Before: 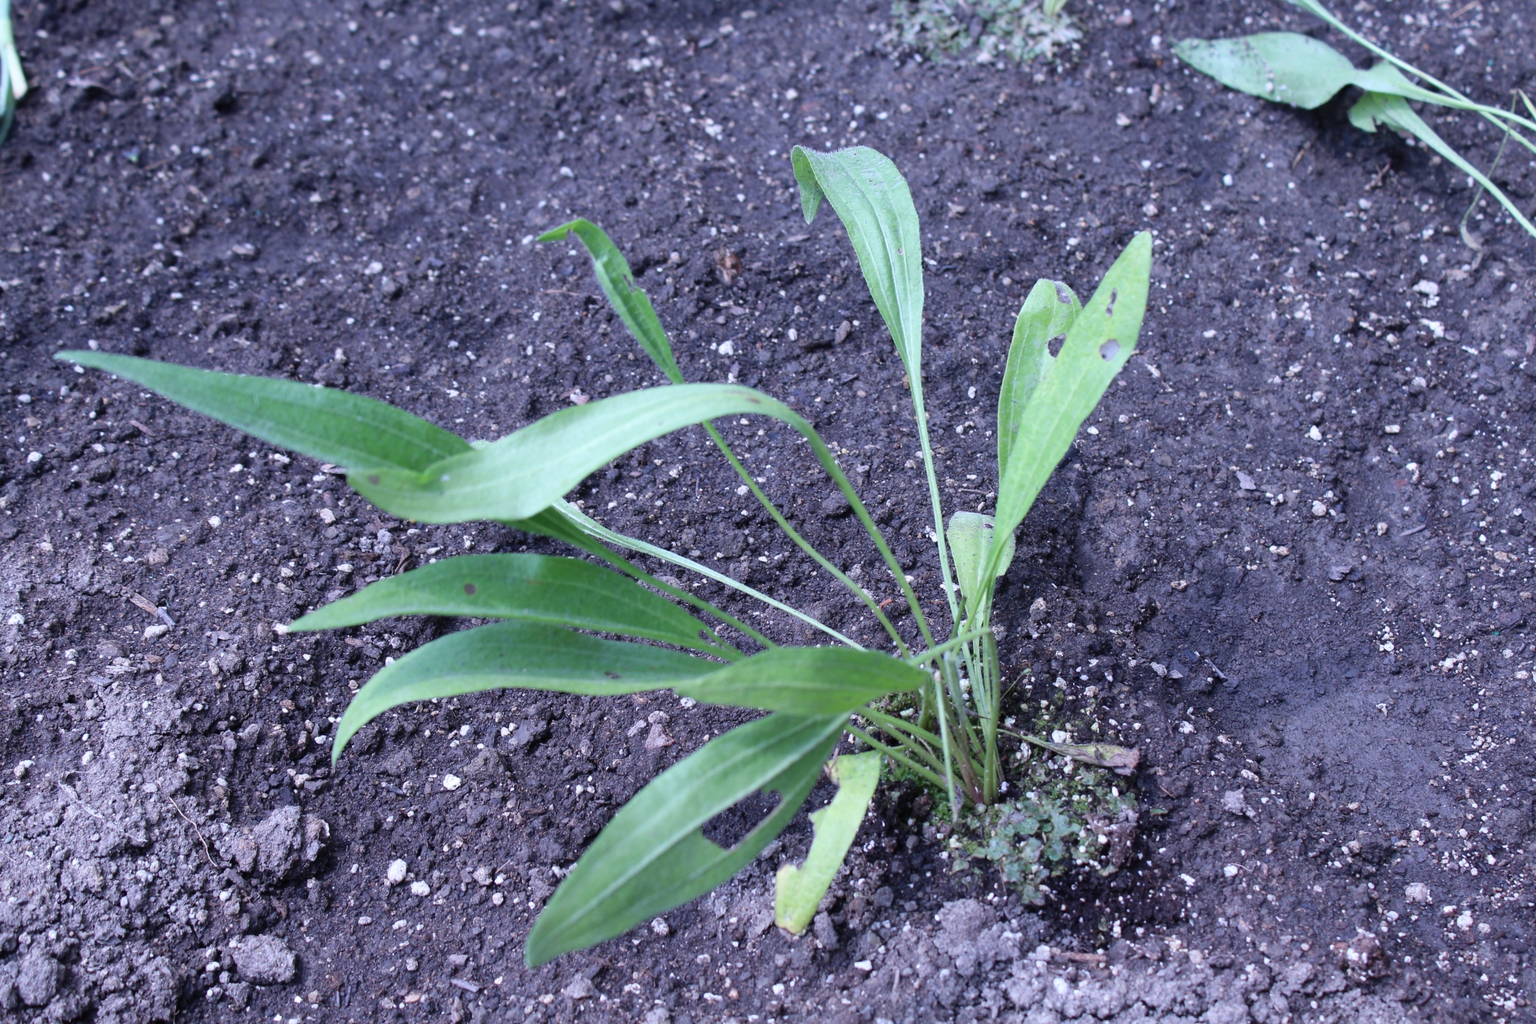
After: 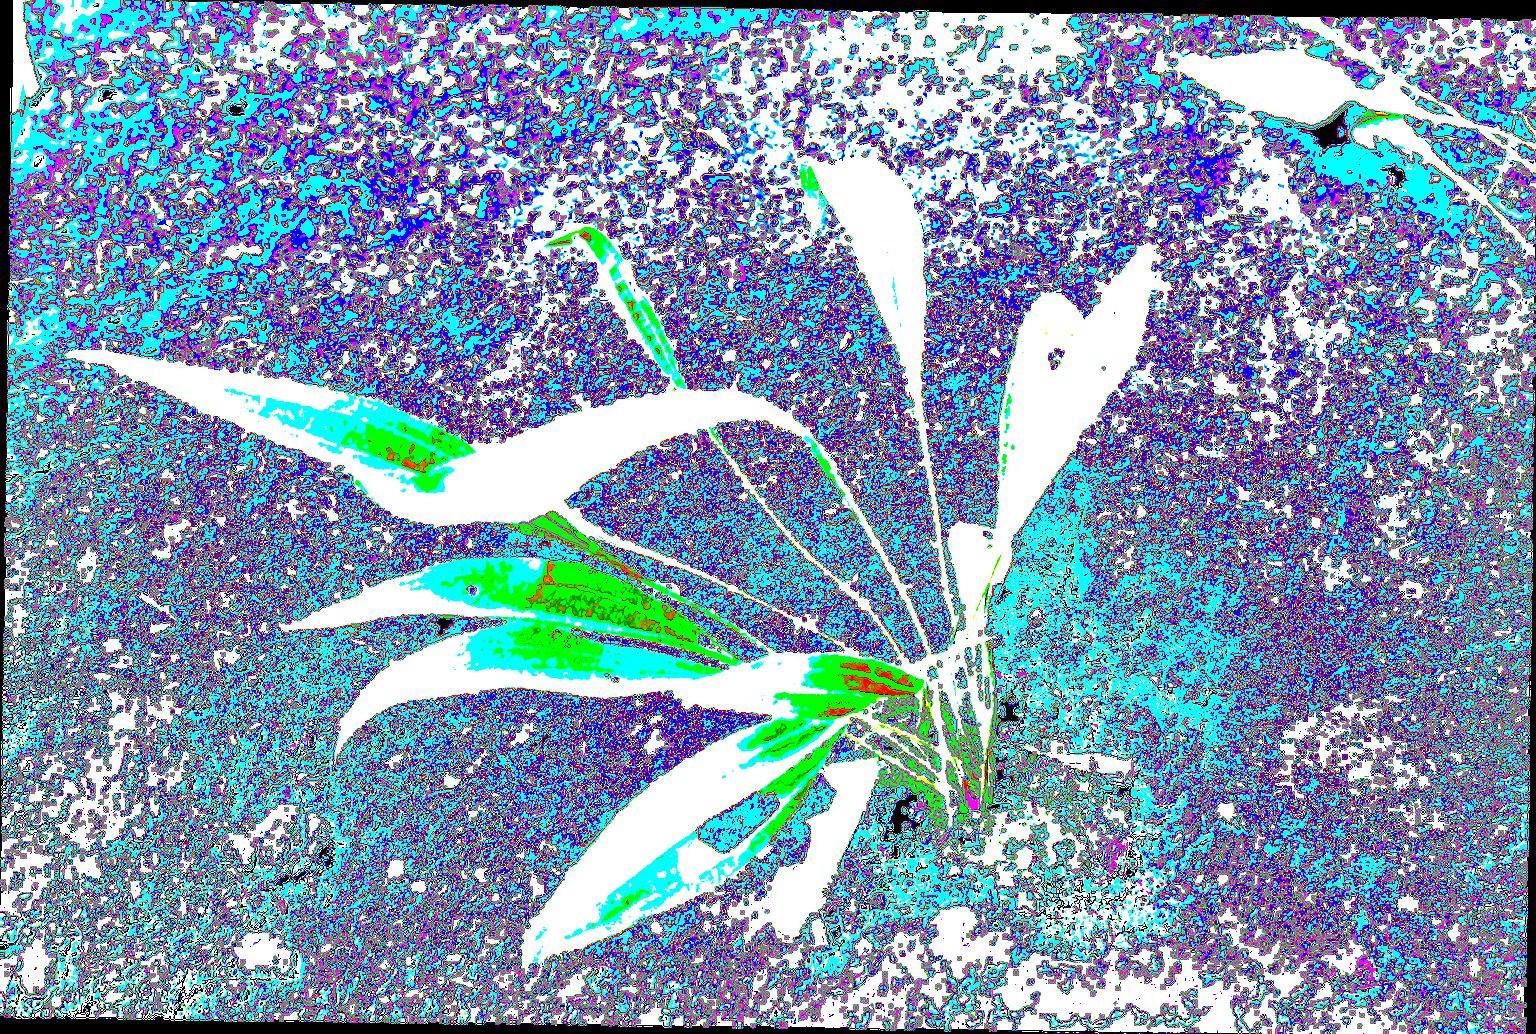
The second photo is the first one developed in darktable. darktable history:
exposure: black level correction 0.1, exposure 3 EV, compensate highlight preservation false
rotate and perspective: rotation 0.8°, automatic cropping off
shadows and highlights: shadows 24.5, highlights -78.15, soften with gaussian
vibrance: vibrance 78%
